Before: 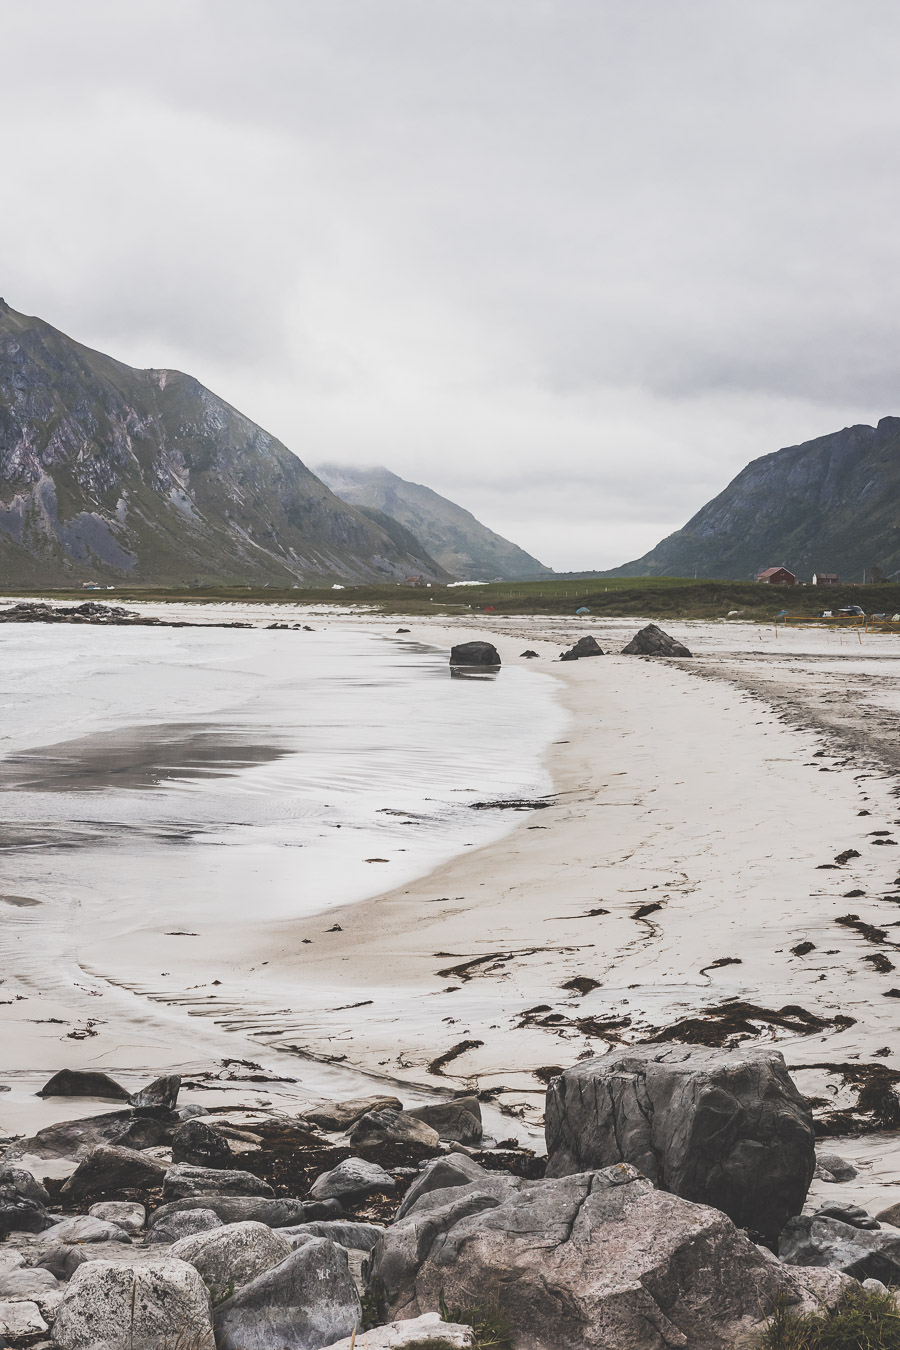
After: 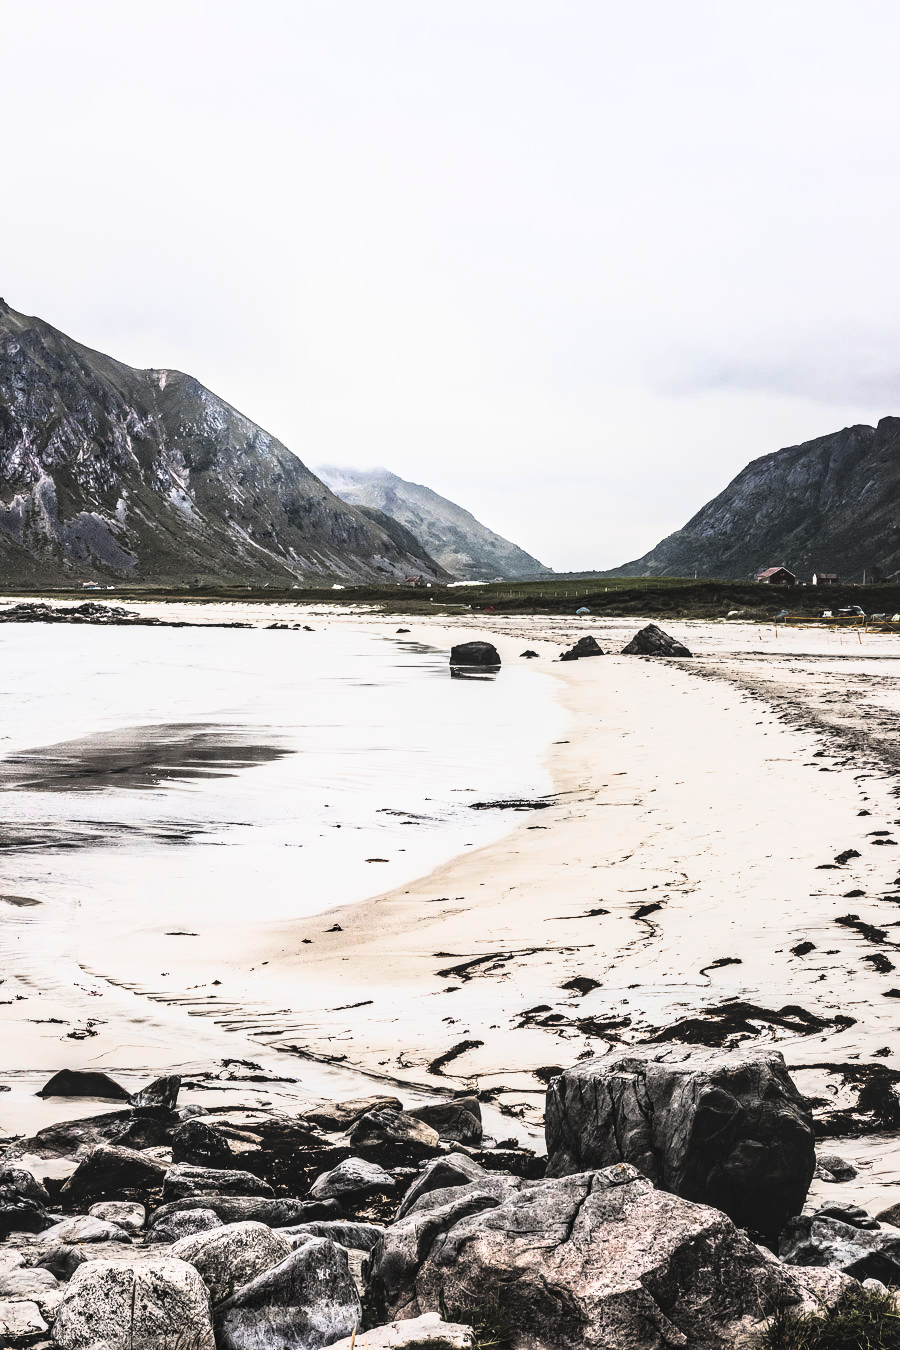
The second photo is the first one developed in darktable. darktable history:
tone curve: curves: ch0 [(0, 0) (0.003, 0.003) (0.011, 0.006) (0.025, 0.01) (0.044, 0.015) (0.069, 0.02) (0.1, 0.027) (0.136, 0.036) (0.177, 0.05) (0.224, 0.07) (0.277, 0.12) (0.335, 0.208) (0.399, 0.334) (0.468, 0.473) (0.543, 0.636) (0.623, 0.795) (0.709, 0.907) (0.801, 0.97) (0.898, 0.989) (1, 1)], color space Lab, linked channels, preserve colors none
local contrast: on, module defaults
haze removal: compatibility mode true, adaptive false
